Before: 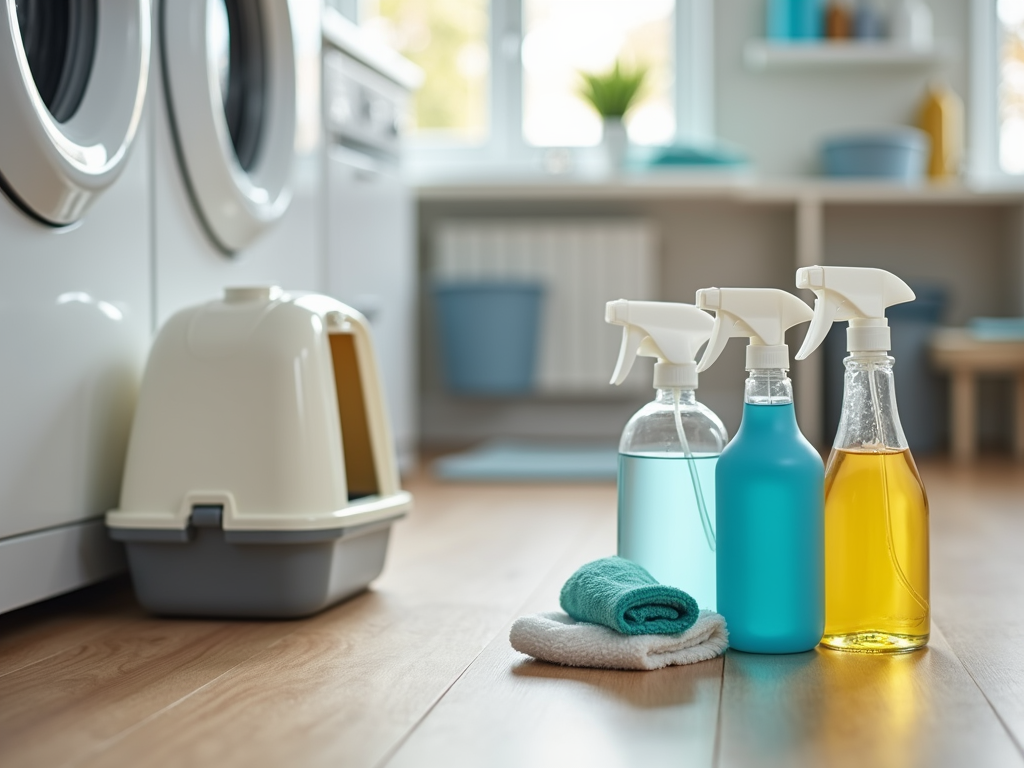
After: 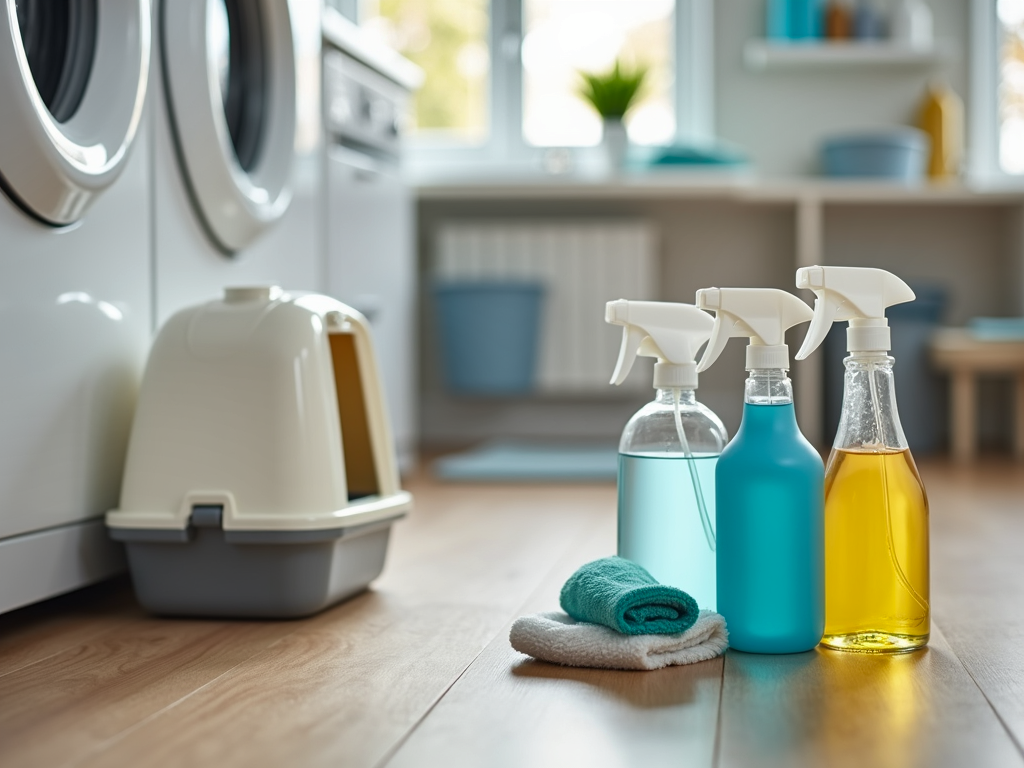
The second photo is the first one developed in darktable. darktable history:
shadows and highlights: shadows 5.84, highlights color adjustment 73%, soften with gaussian
